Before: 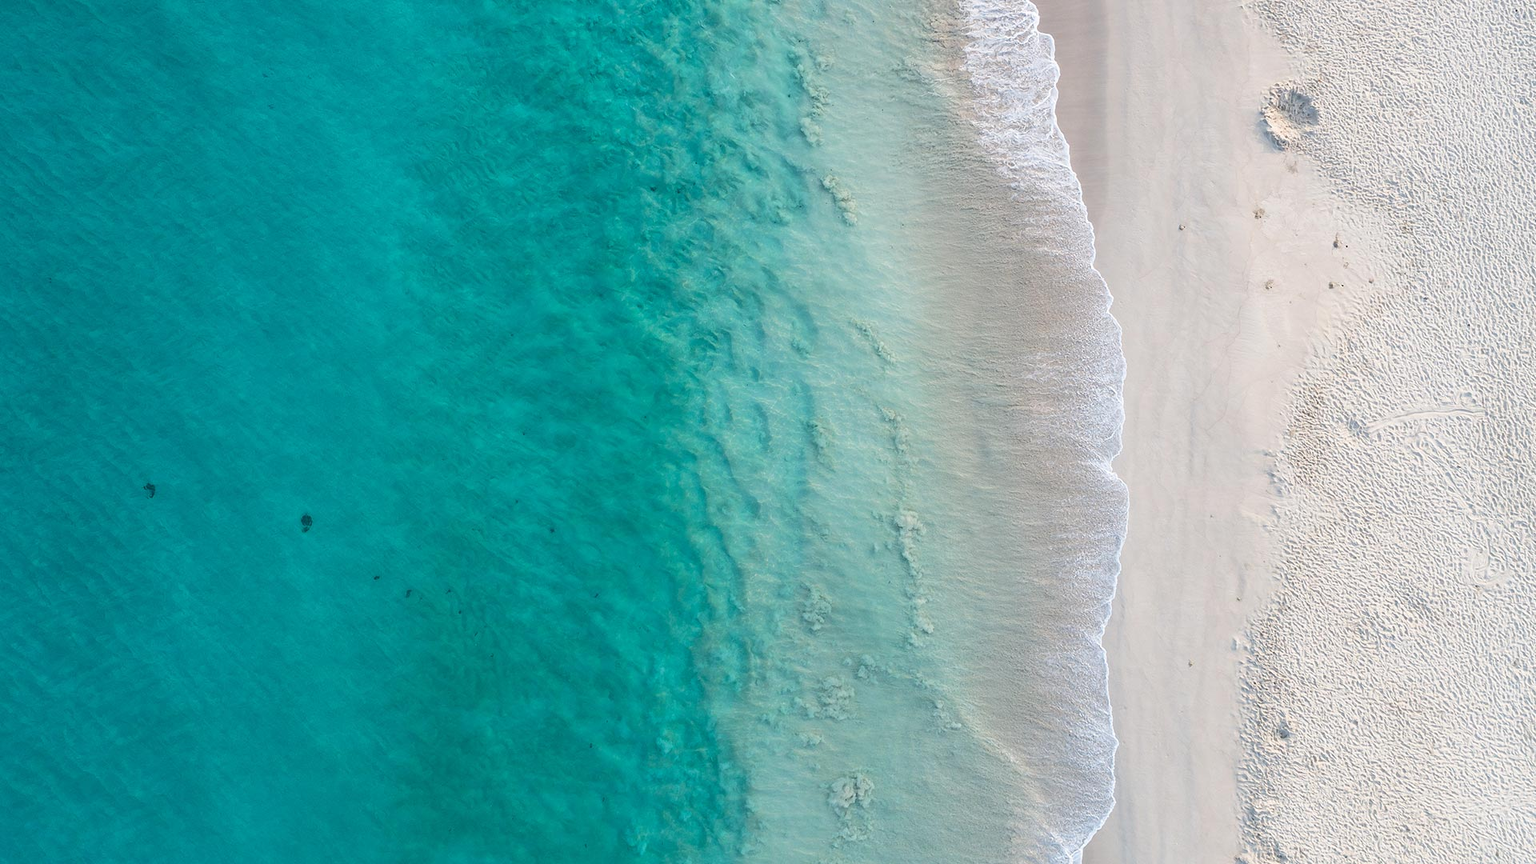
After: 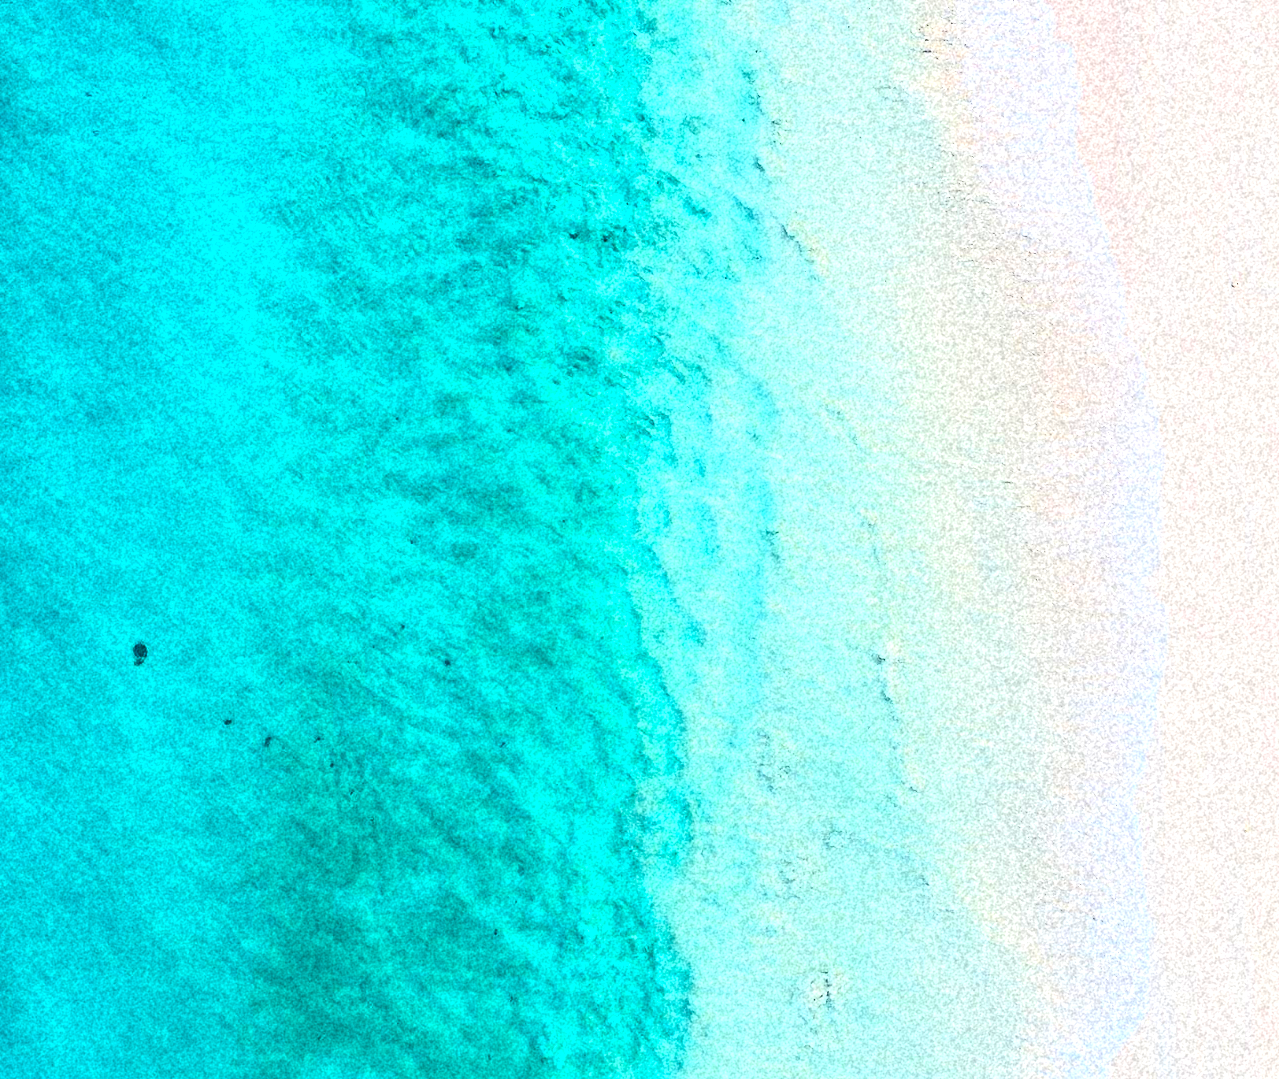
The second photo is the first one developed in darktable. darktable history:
crop and rotate: left 12.673%, right 20.66%
contrast brightness saturation: contrast 0.83, brightness 0.59, saturation 0.59
grain: coarseness 46.9 ISO, strength 50.21%, mid-tones bias 0%
